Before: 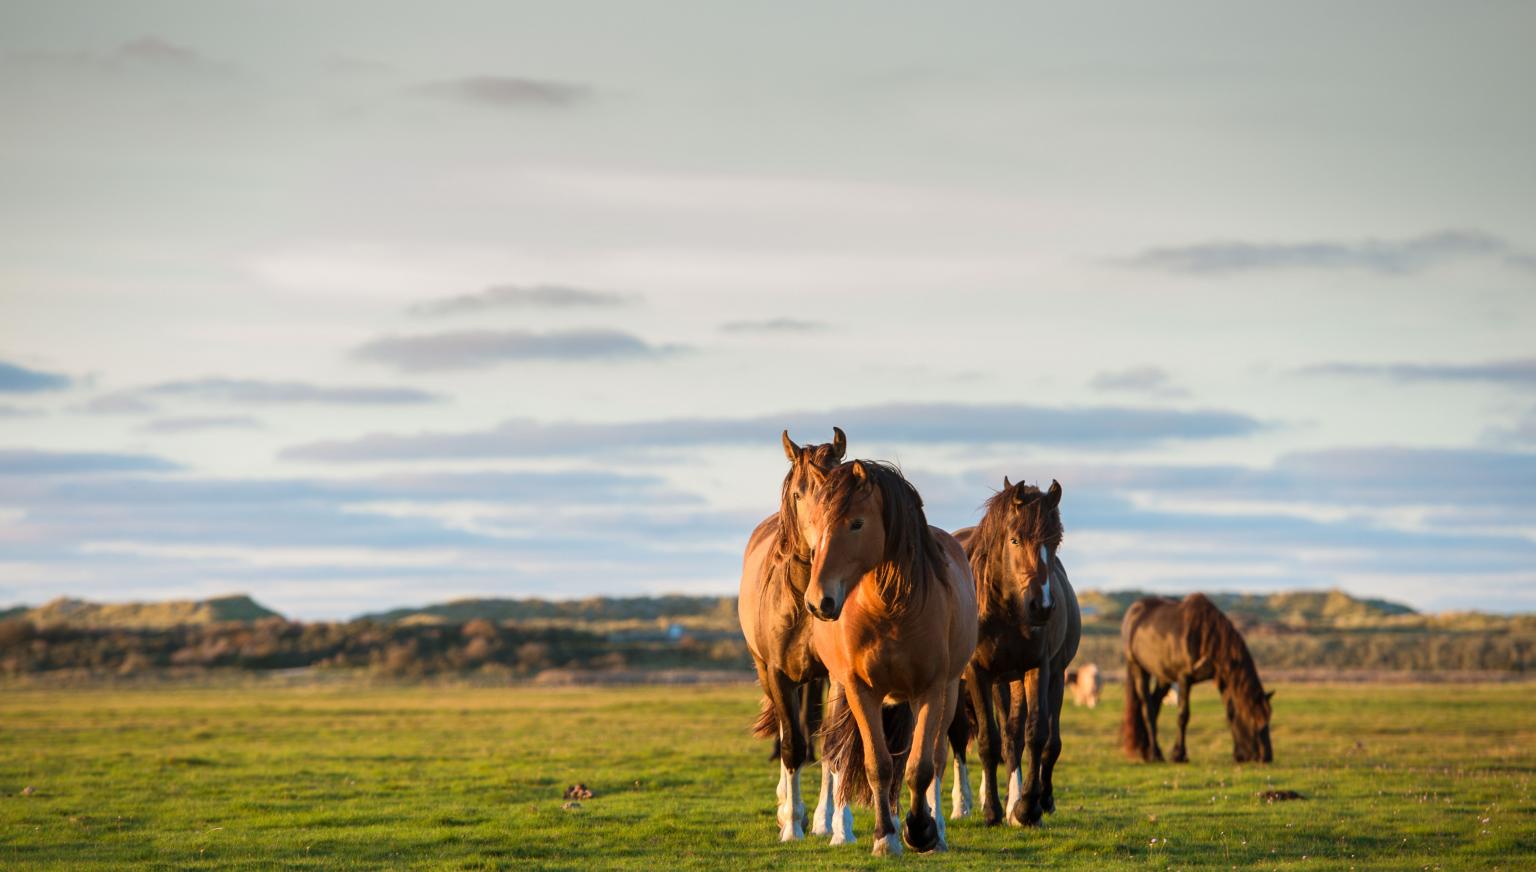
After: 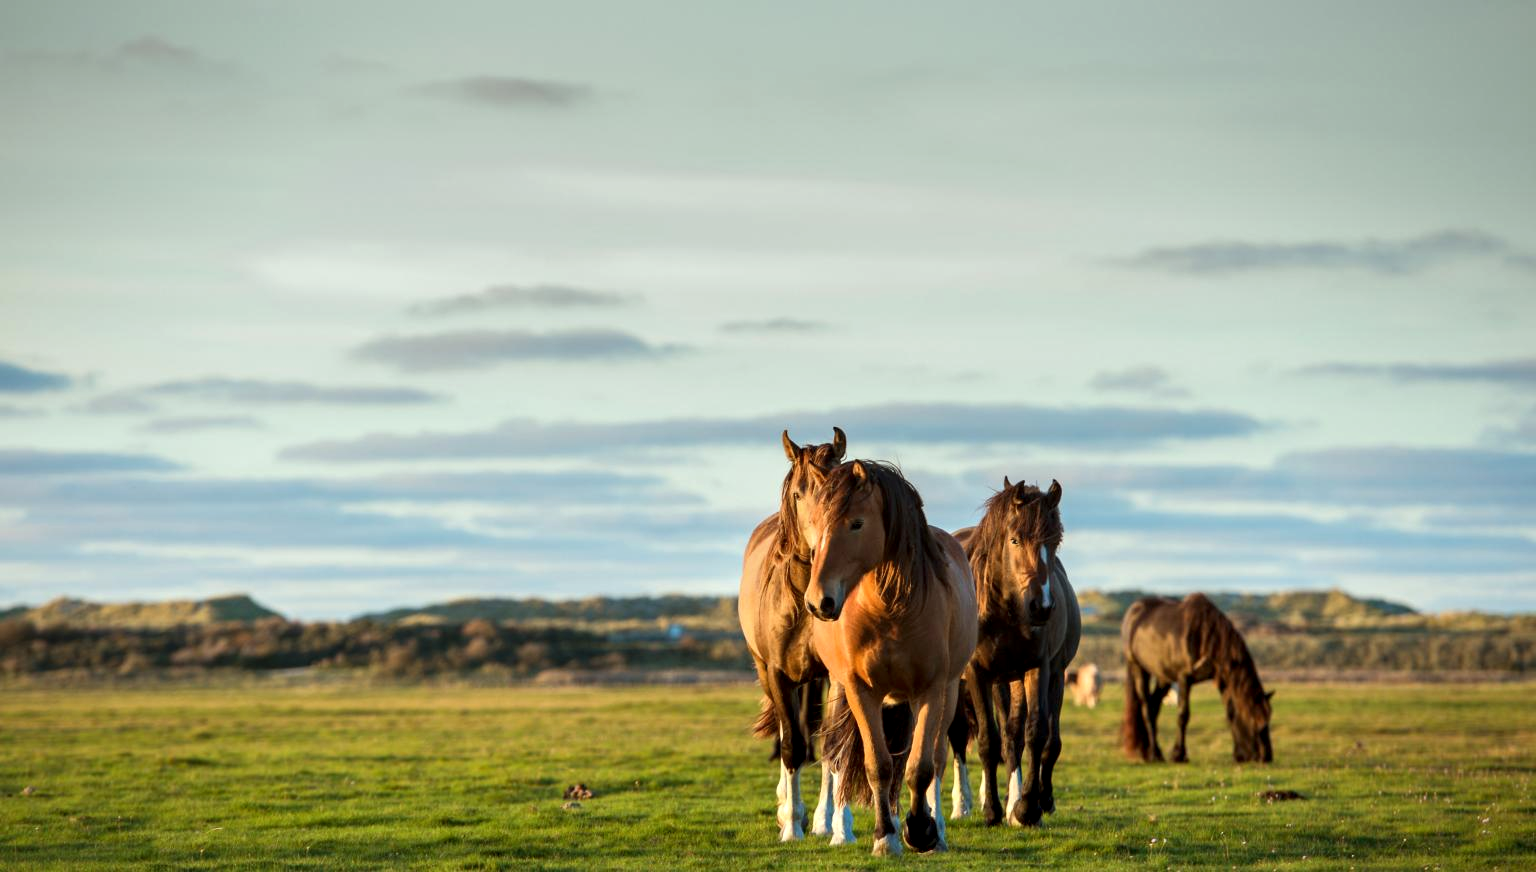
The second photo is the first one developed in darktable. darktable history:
contrast equalizer: octaves 7, y [[0.524, 0.538, 0.547, 0.548, 0.538, 0.524], [0.5 ×6], [0.5 ×6], [0 ×6], [0 ×6]]
color correction: highlights a* -6.47, highlights b* 0.593
